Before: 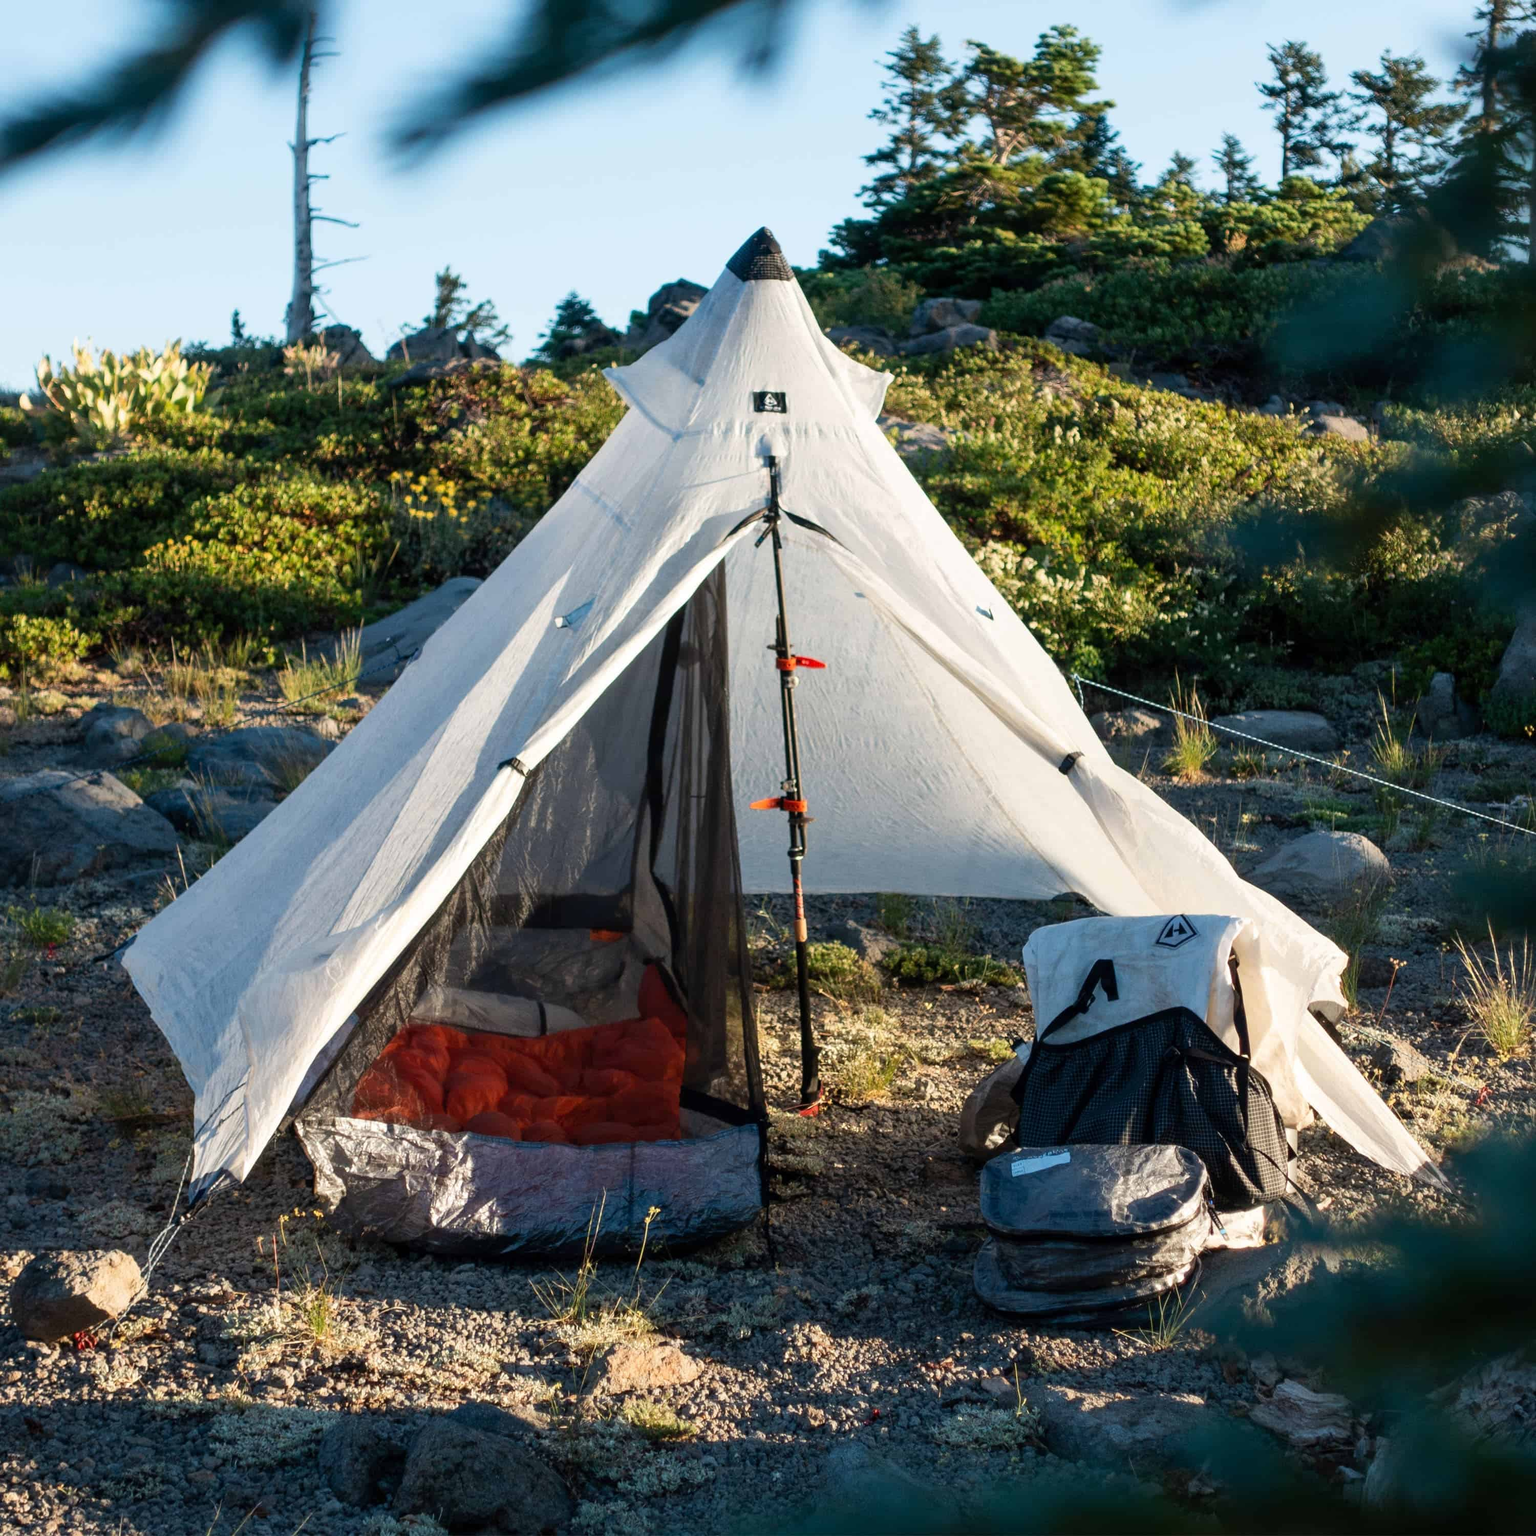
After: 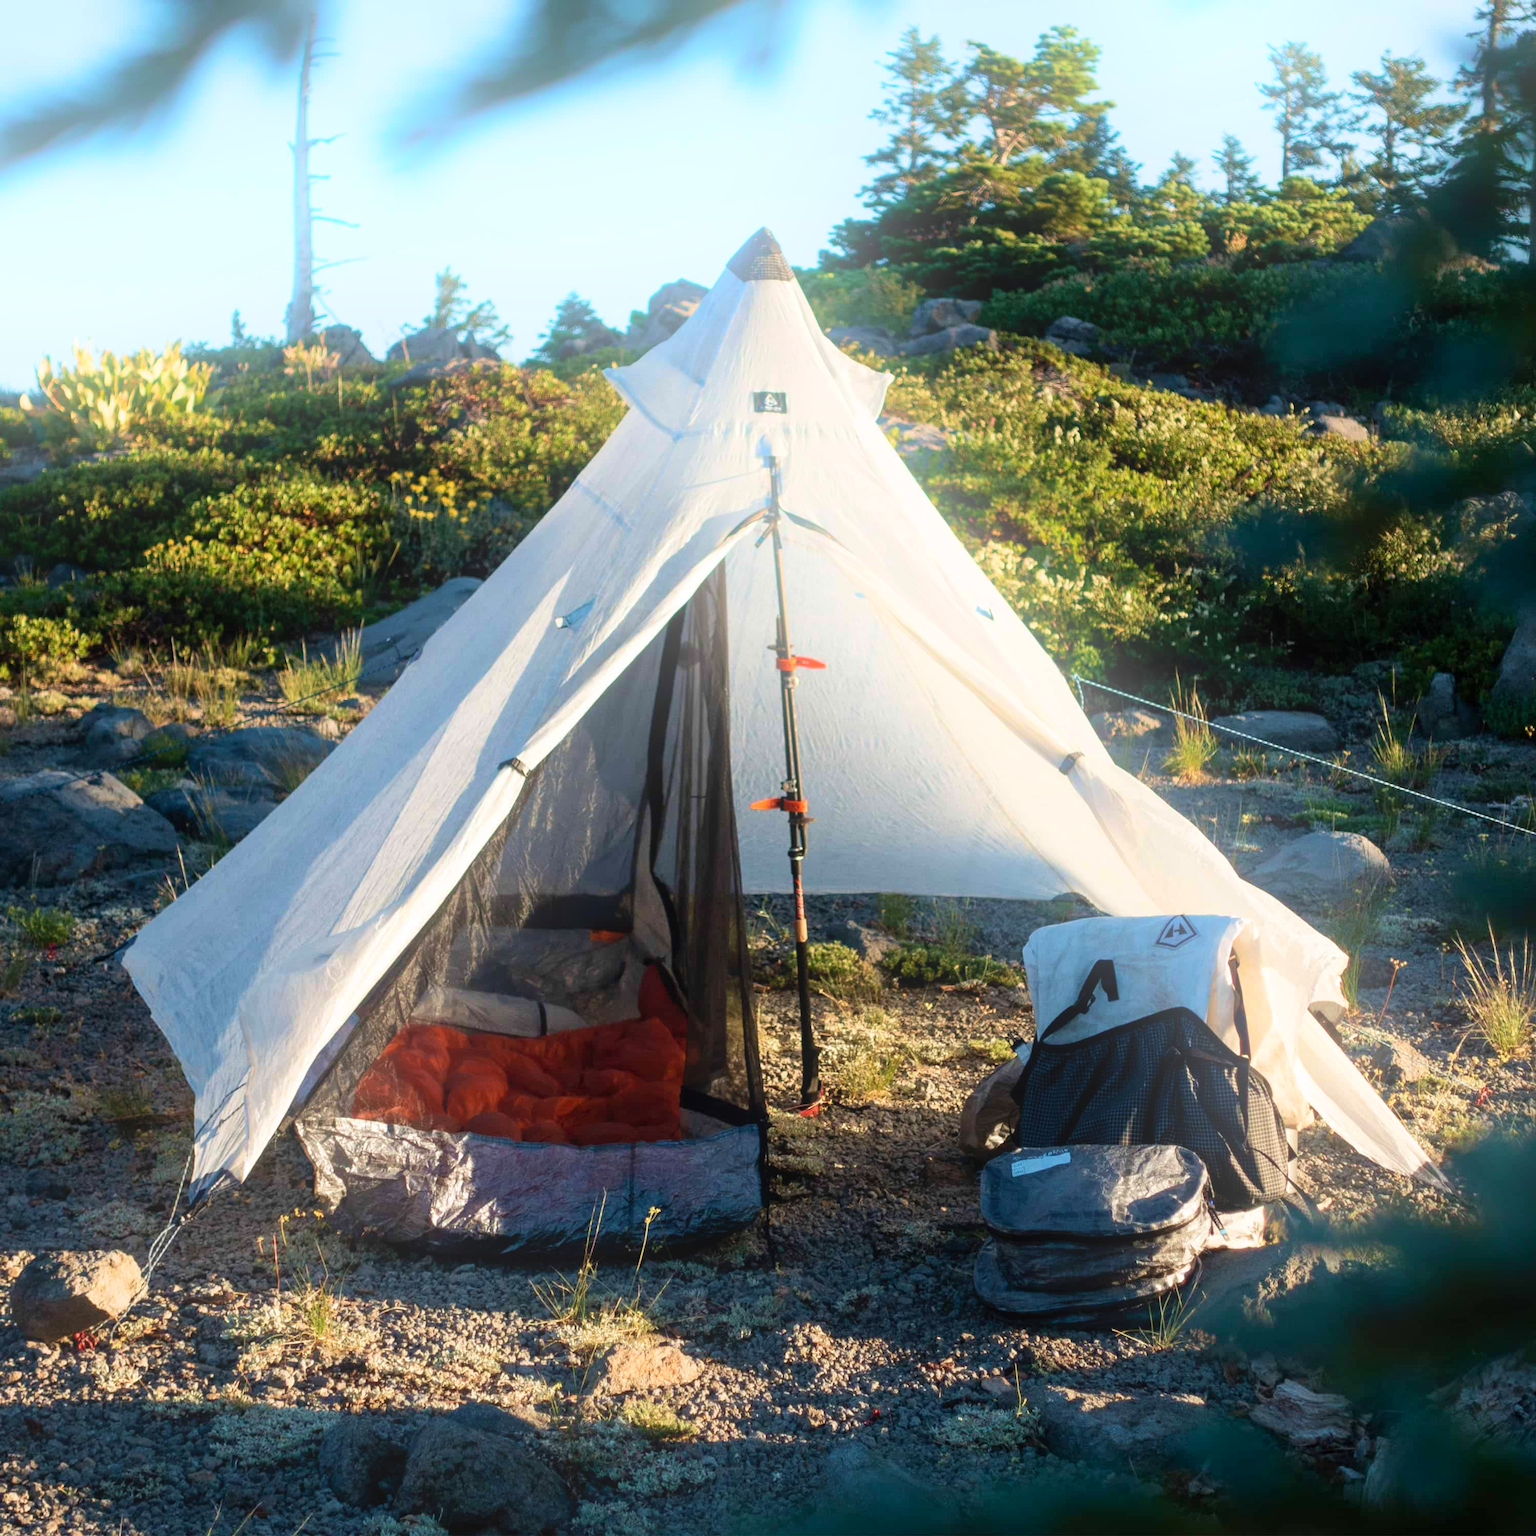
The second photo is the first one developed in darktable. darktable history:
bloom: size 40%
velvia: on, module defaults
